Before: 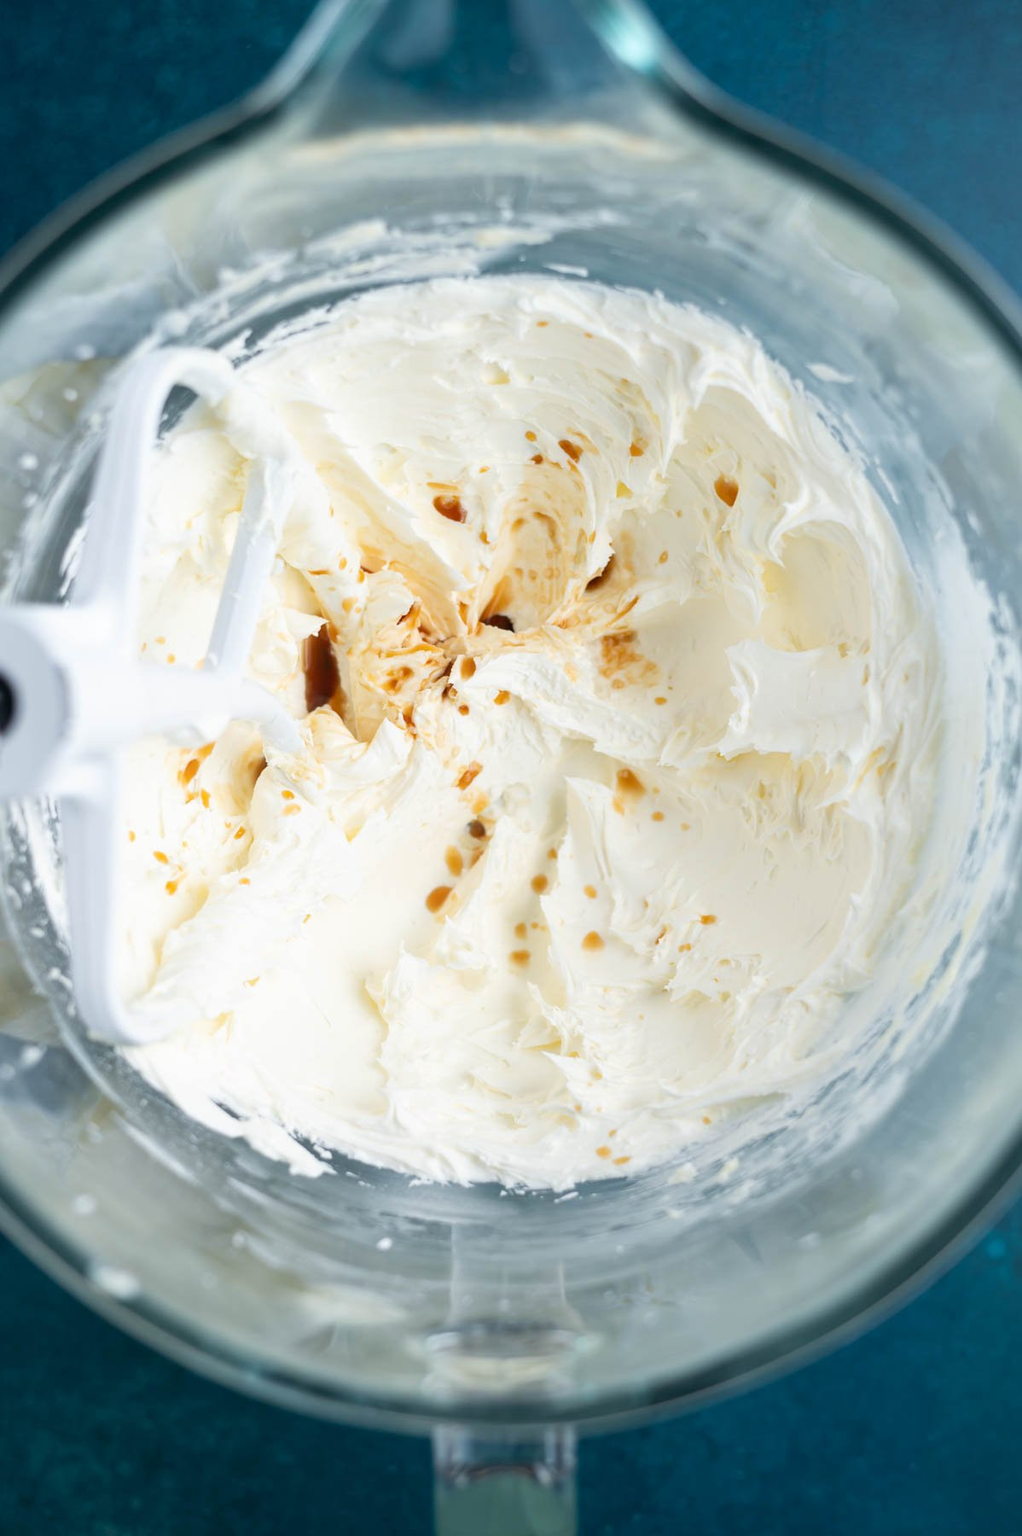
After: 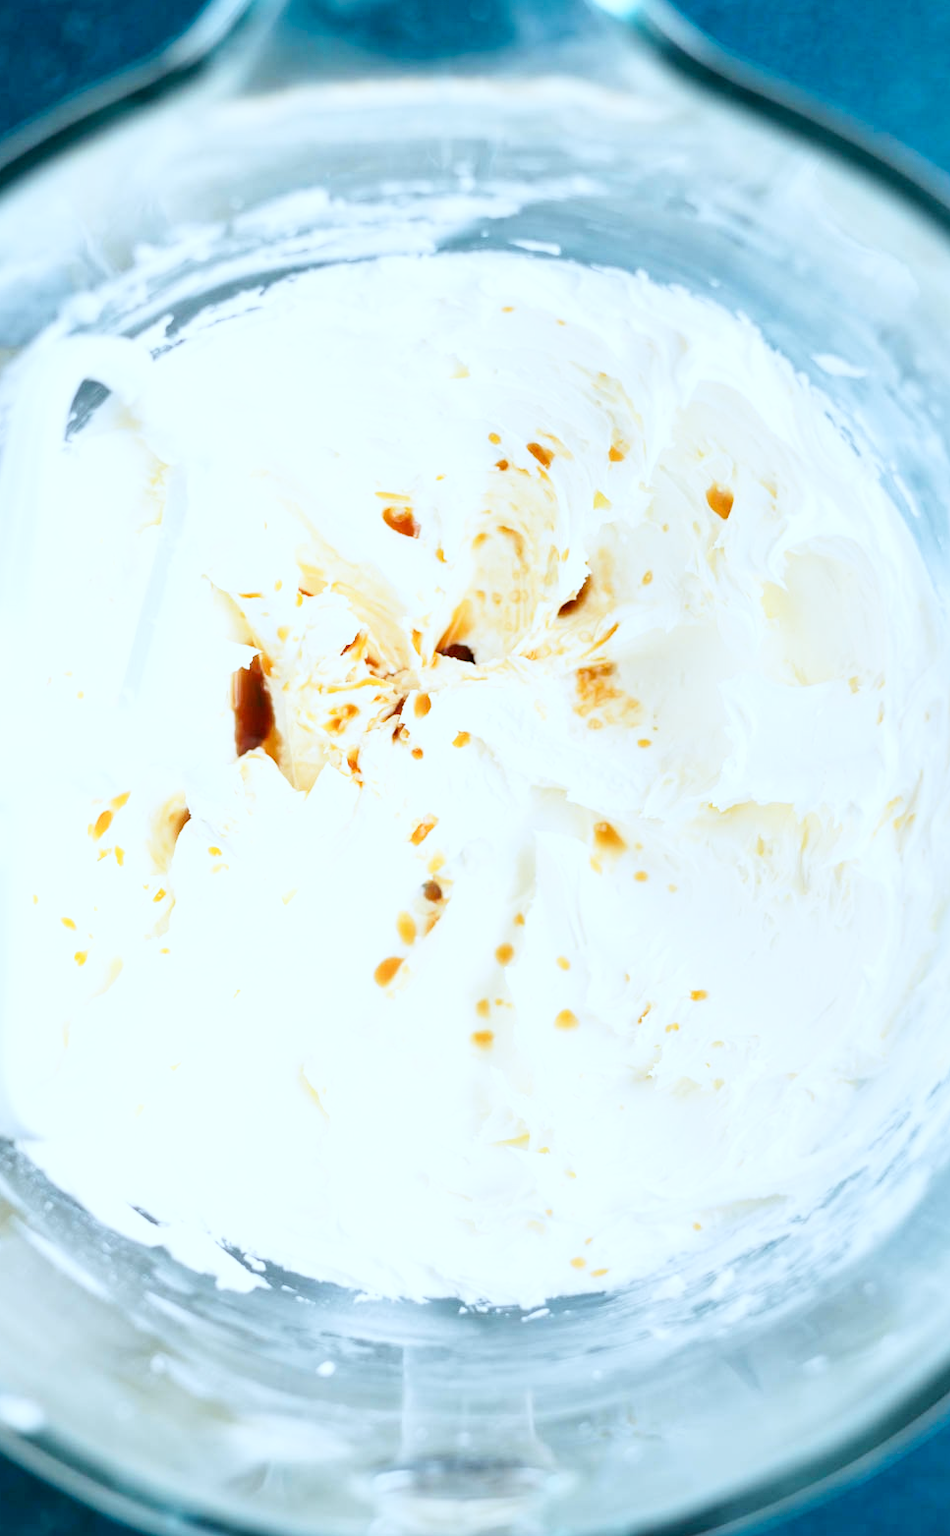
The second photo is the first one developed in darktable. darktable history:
base curve: curves: ch0 [(0, 0) (0.005, 0.002) (0.15, 0.3) (0.4, 0.7) (0.75, 0.95) (1, 1)], preserve colors none
crop: left 9.967%, top 3.632%, right 9.234%, bottom 9.48%
color correction: highlights a* -3.94, highlights b* -10.91
